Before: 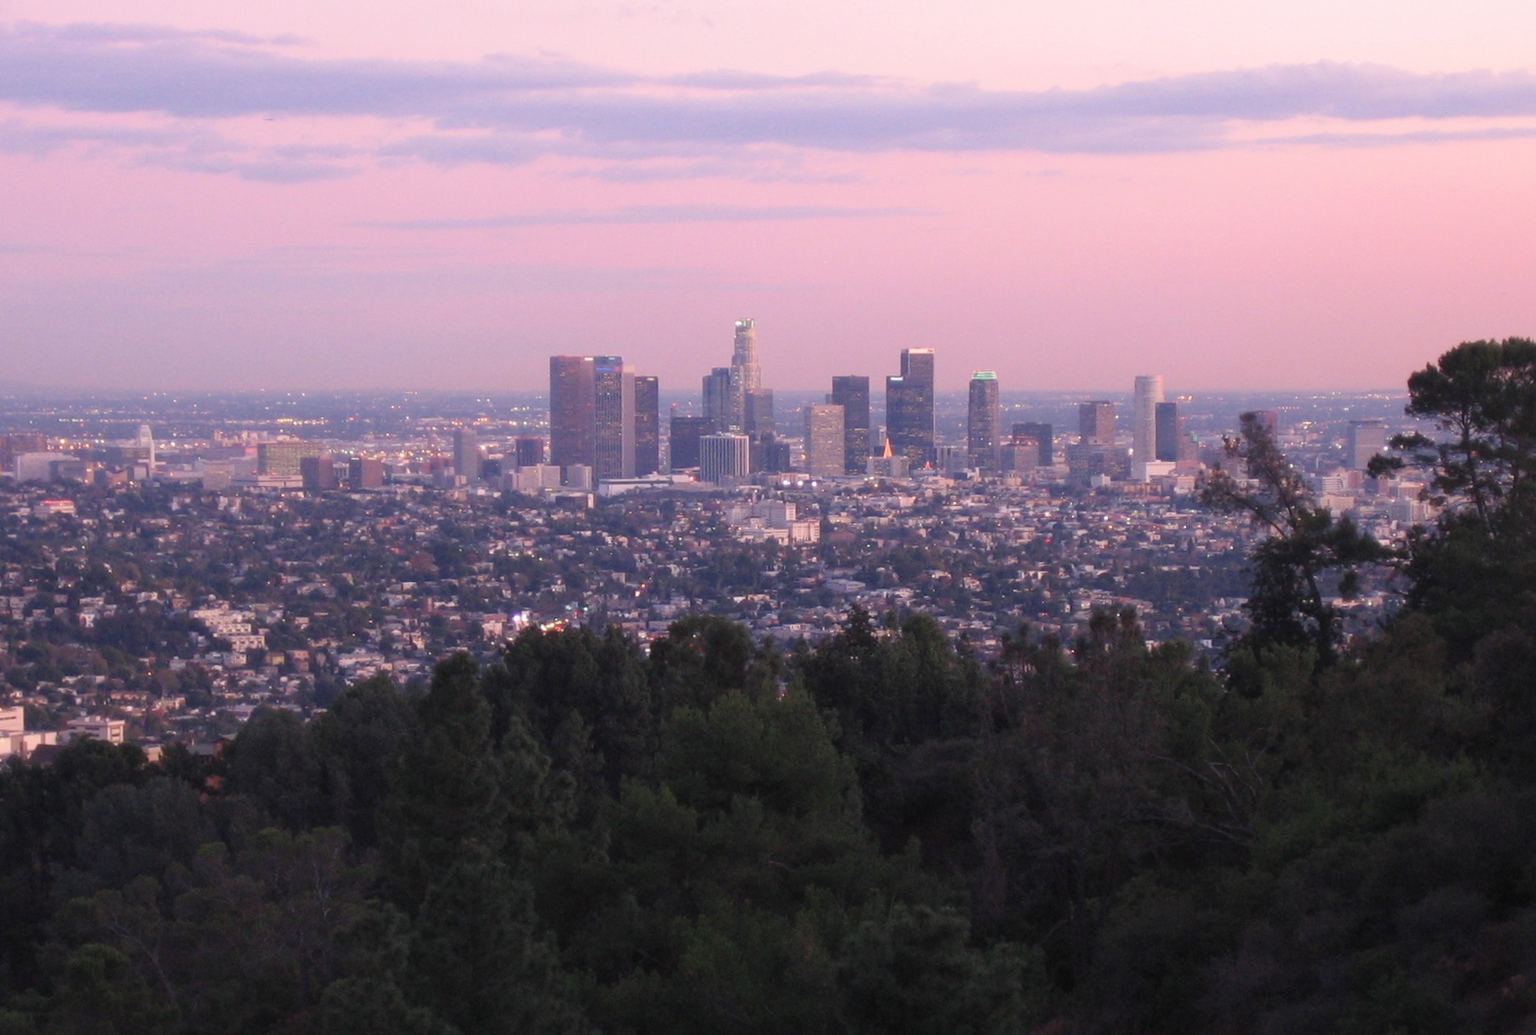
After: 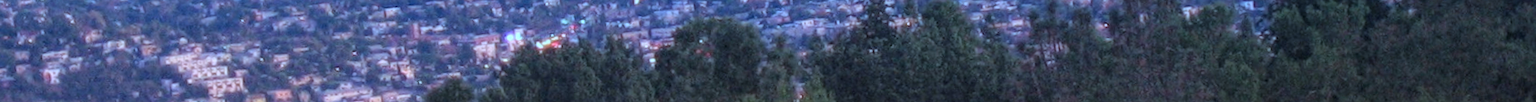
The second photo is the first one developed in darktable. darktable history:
global tonemap: drago (1, 100), detail 1
exposure: exposure 0.935 EV, compensate highlight preservation false
graduated density: density 2.02 EV, hardness 44%, rotation 0.374°, offset 8.21, hue 208.8°, saturation 97%
rotate and perspective: rotation -4.57°, crop left 0.054, crop right 0.944, crop top 0.087, crop bottom 0.914
color balance rgb: perceptual saturation grading › global saturation 20%, global vibrance 10%
crop and rotate: top 59.084%, bottom 30.916%
